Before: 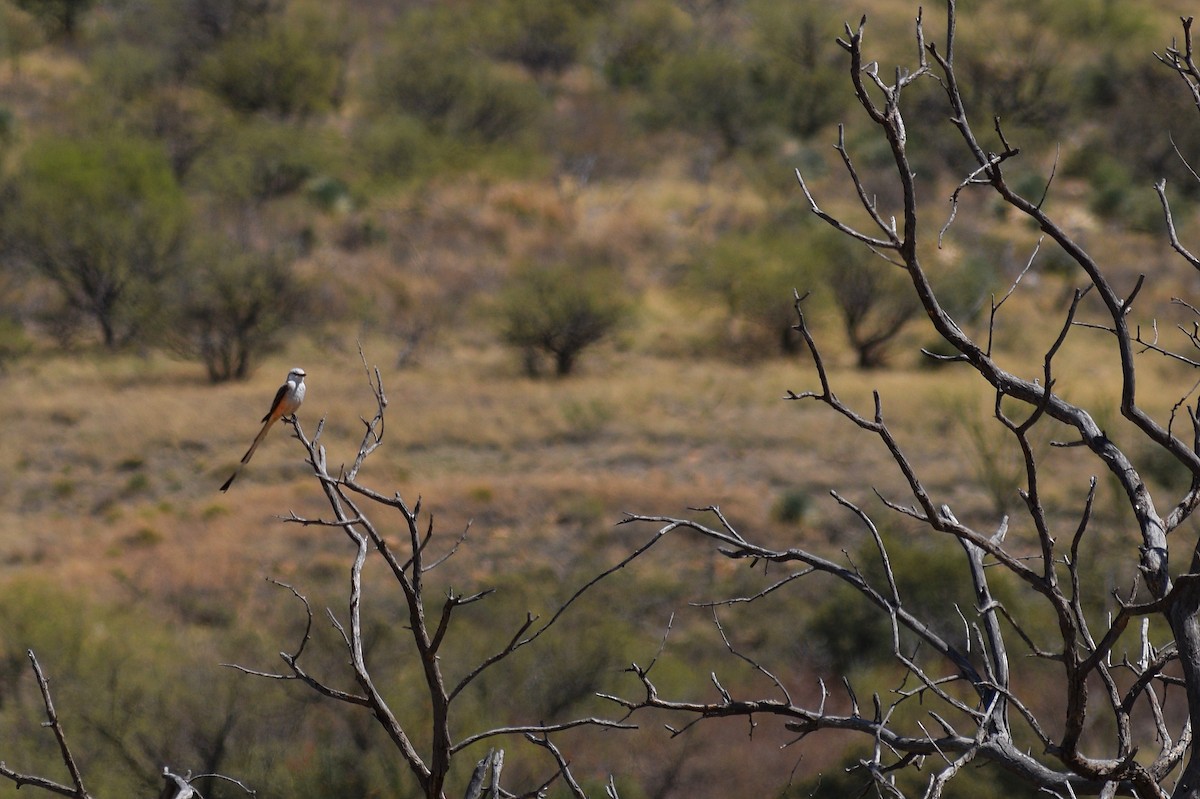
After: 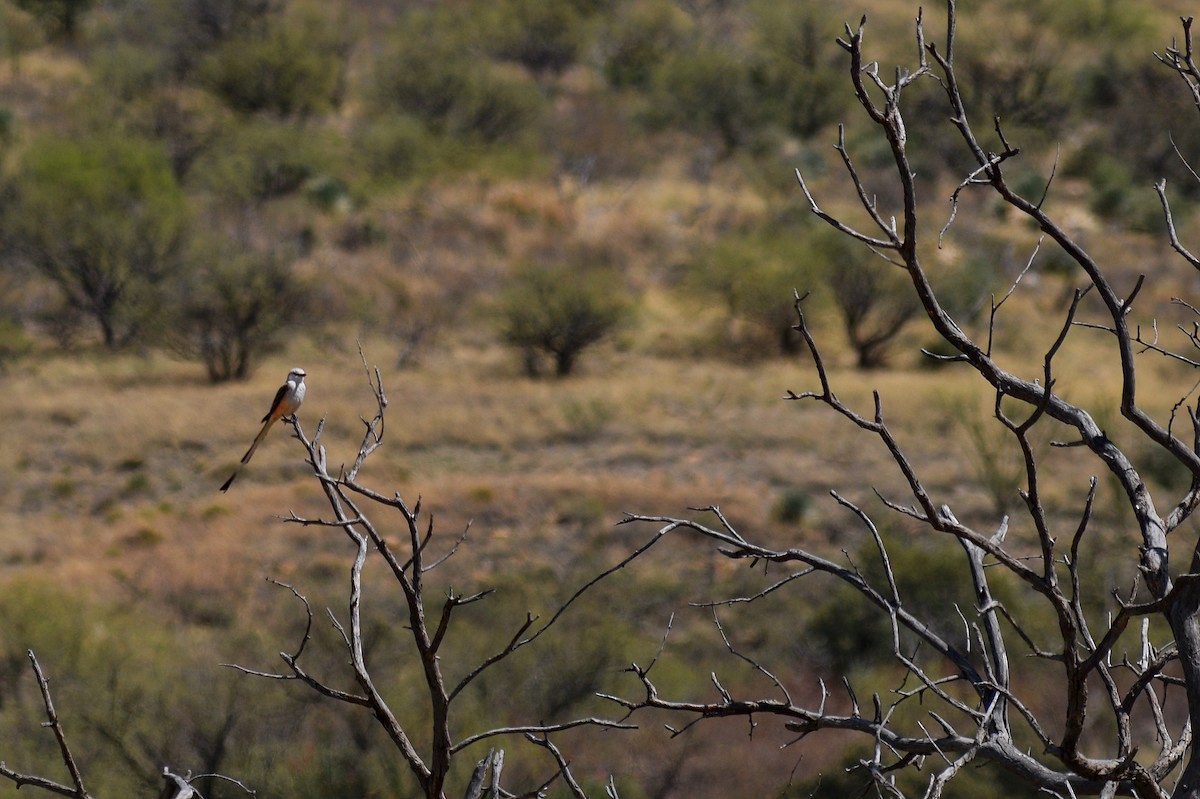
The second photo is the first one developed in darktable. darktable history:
shadows and highlights: shadows -19.97, white point adjustment -2, highlights -34.93
color zones: curves: ch0 [(0, 0.5) (0.143, 0.5) (0.286, 0.5) (0.429, 0.5) (0.571, 0.5) (0.714, 0.476) (0.857, 0.5) (1, 0.5)]; ch2 [(0, 0.5) (0.143, 0.5) (0.286, 0.5) (0.429, 0.5) (0.571, 0.5) (0.714, 0.487) (0.857, 0.5) (1, 0.5)]
local contrast: mode bilateral grid, contrast 19, coarseness 49, detail 120%, midtone range 0.2
